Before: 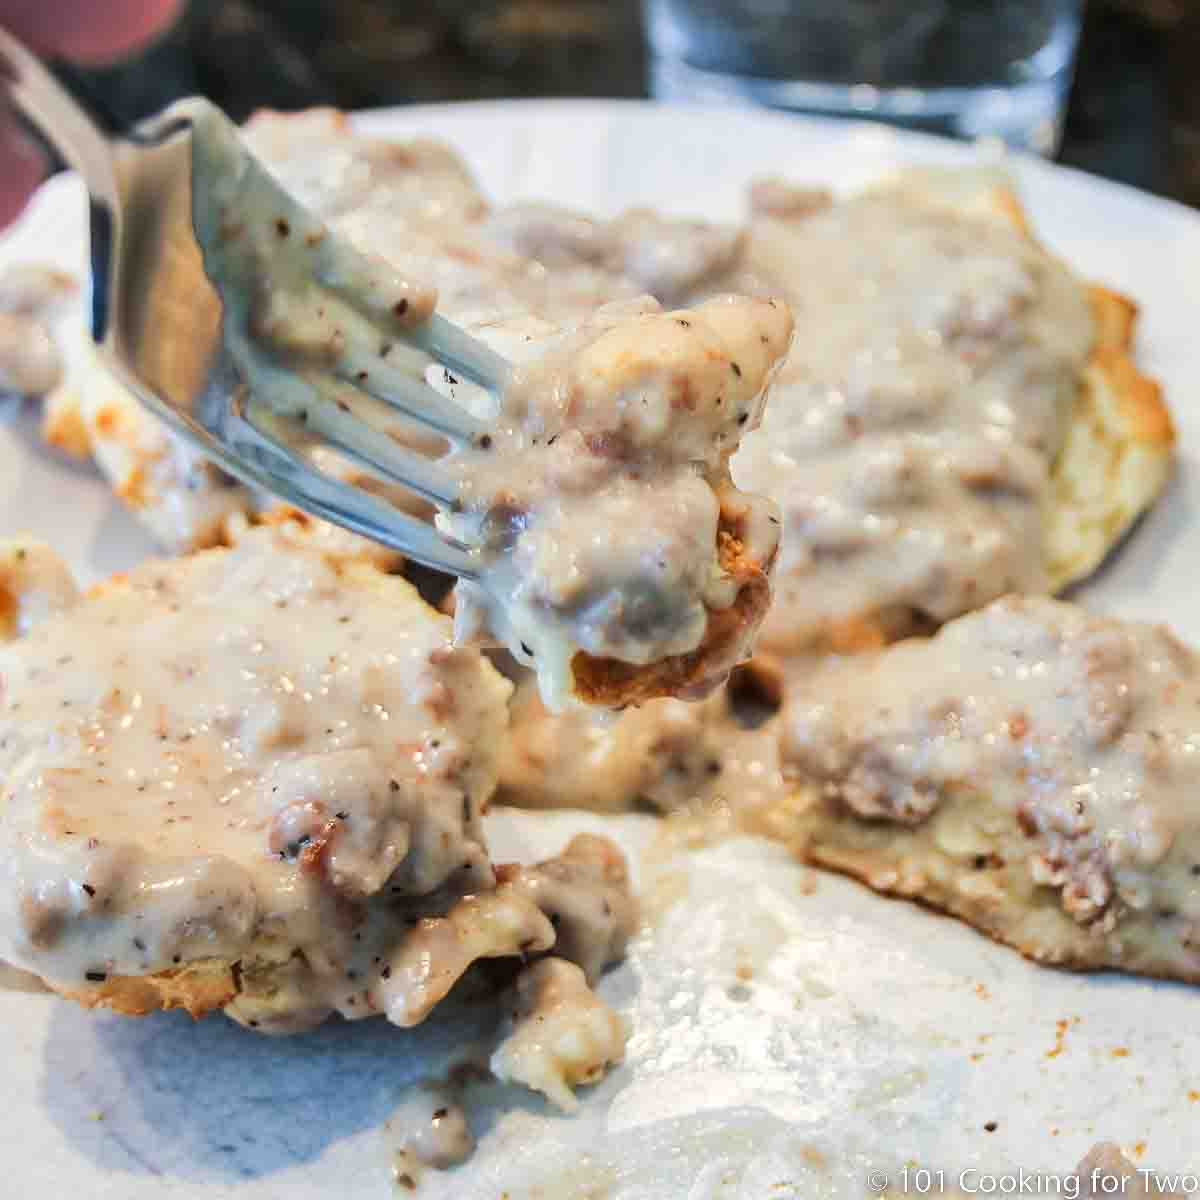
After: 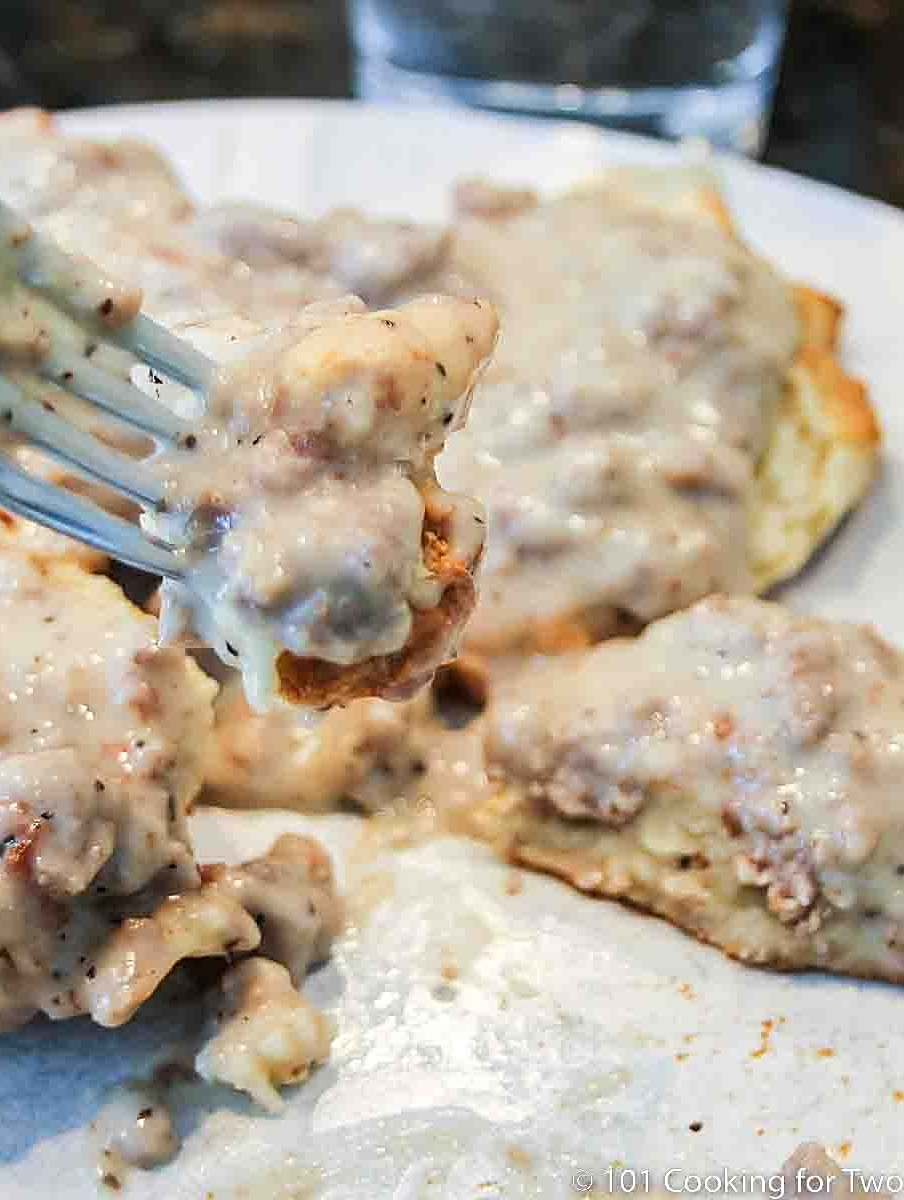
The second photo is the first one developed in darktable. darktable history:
bloom: size 3%, threshold 100%, strength 0%
sharpen: on, module defaults
crop and rotate: left 24.6%
